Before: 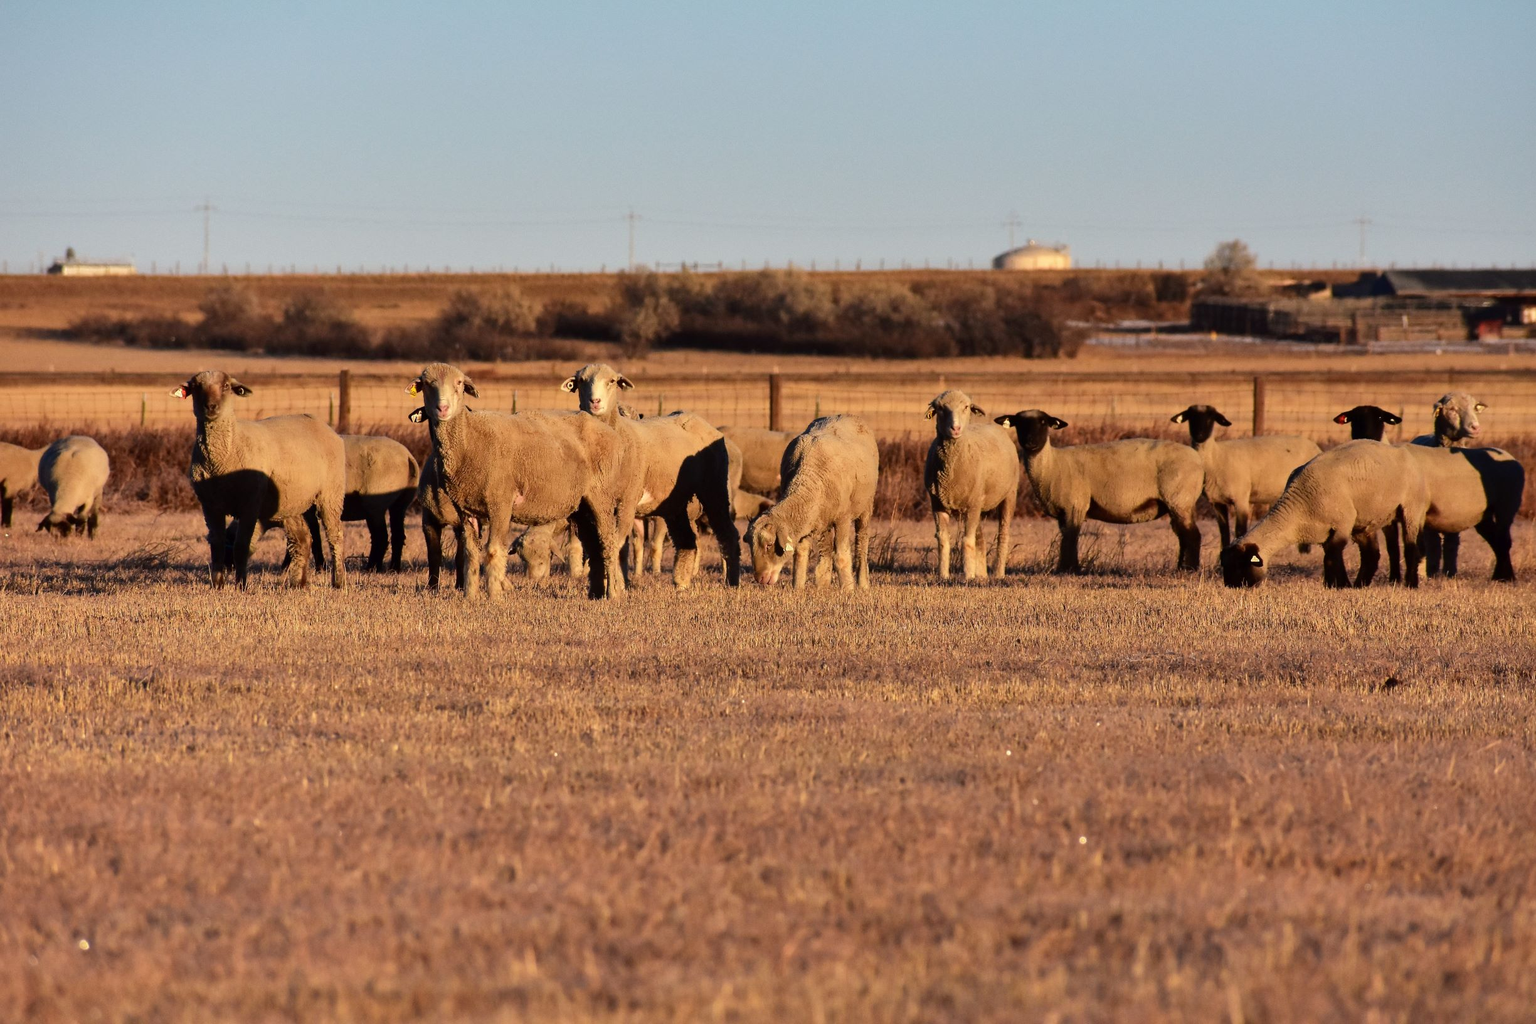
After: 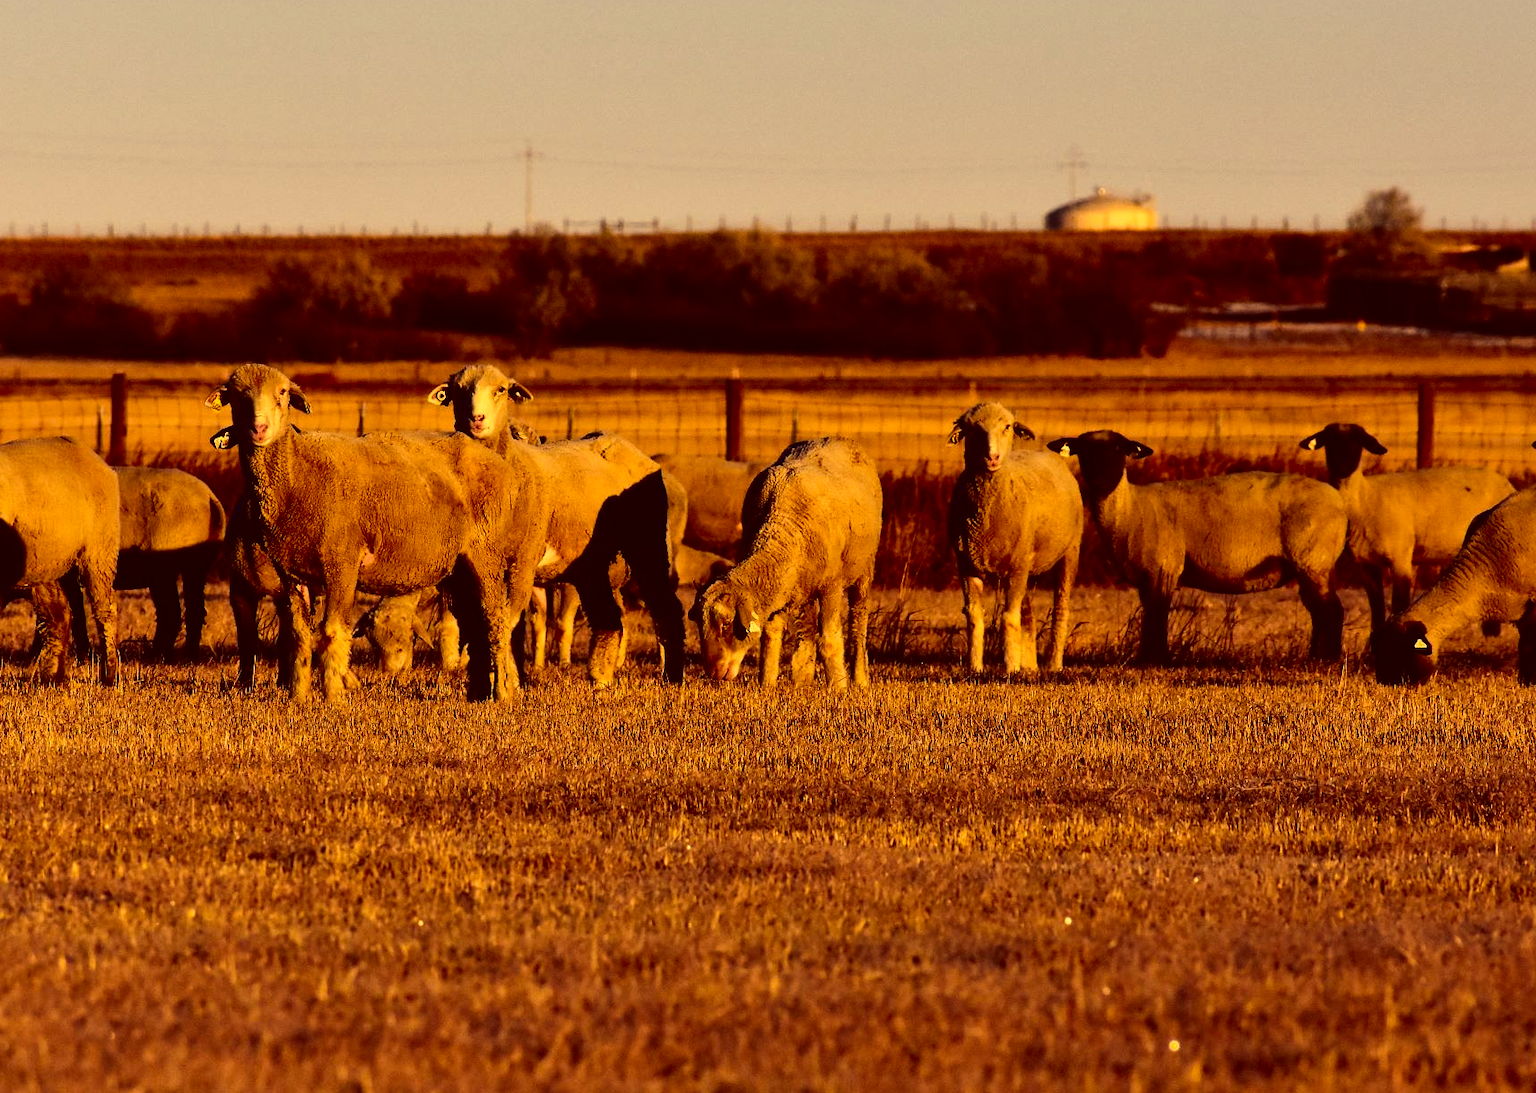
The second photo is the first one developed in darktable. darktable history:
crop and rotate: left 17.046%, top 10.659%, right 12.989%, bottom 14.553%
color correction: highlights a* 10.12, highlights b* 39.04, shadows a* 14.62, shadows b* 3.37
contrast brightness saturation: contrast 0.24, brightness -0.24, saturation 0.14
